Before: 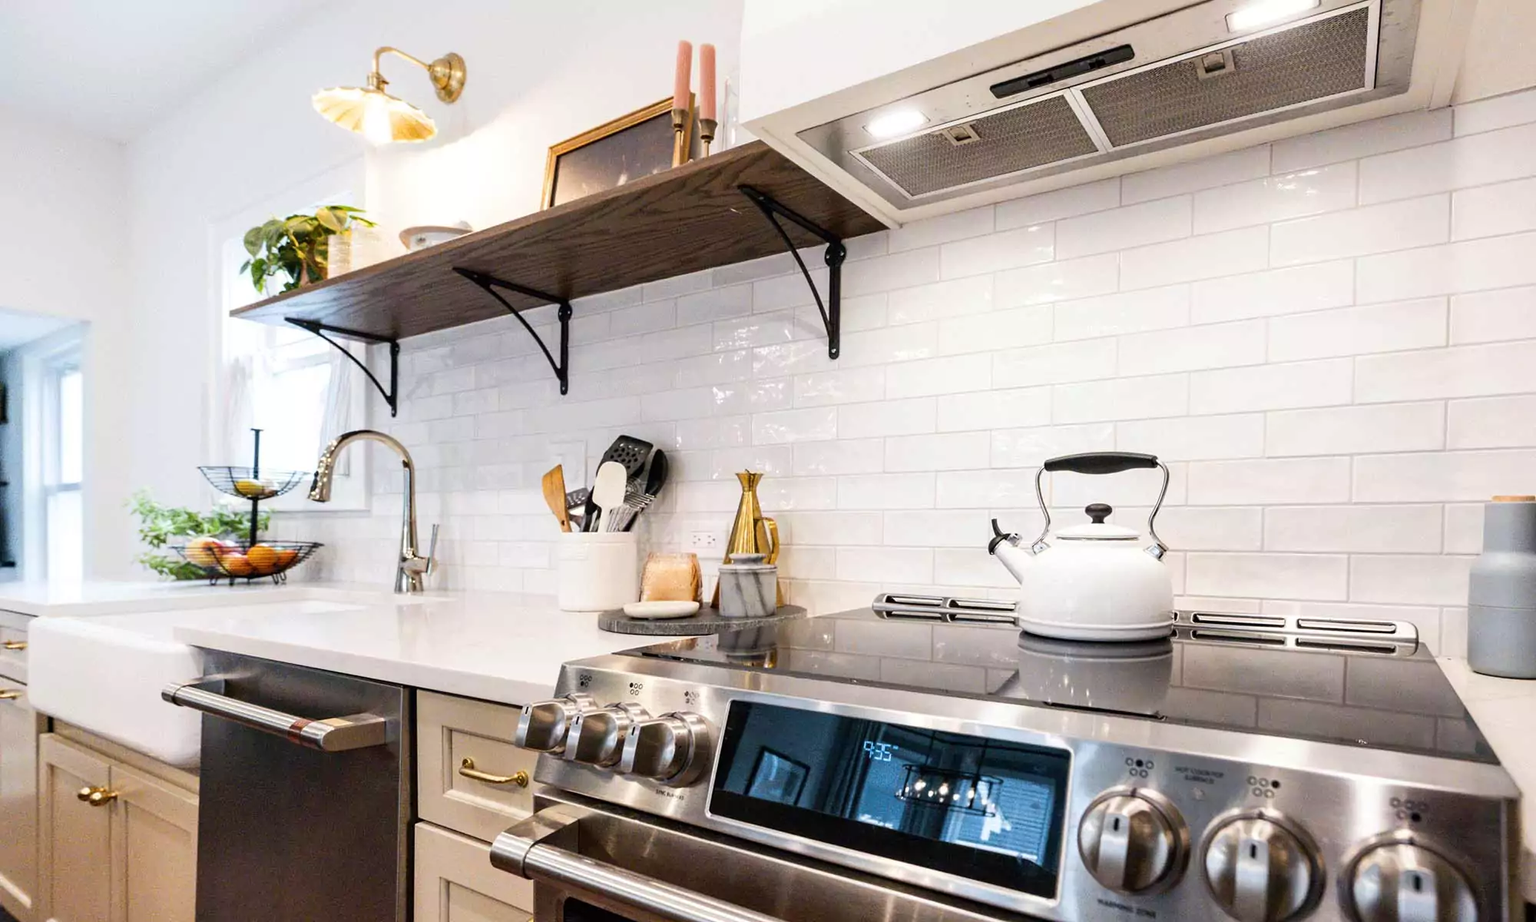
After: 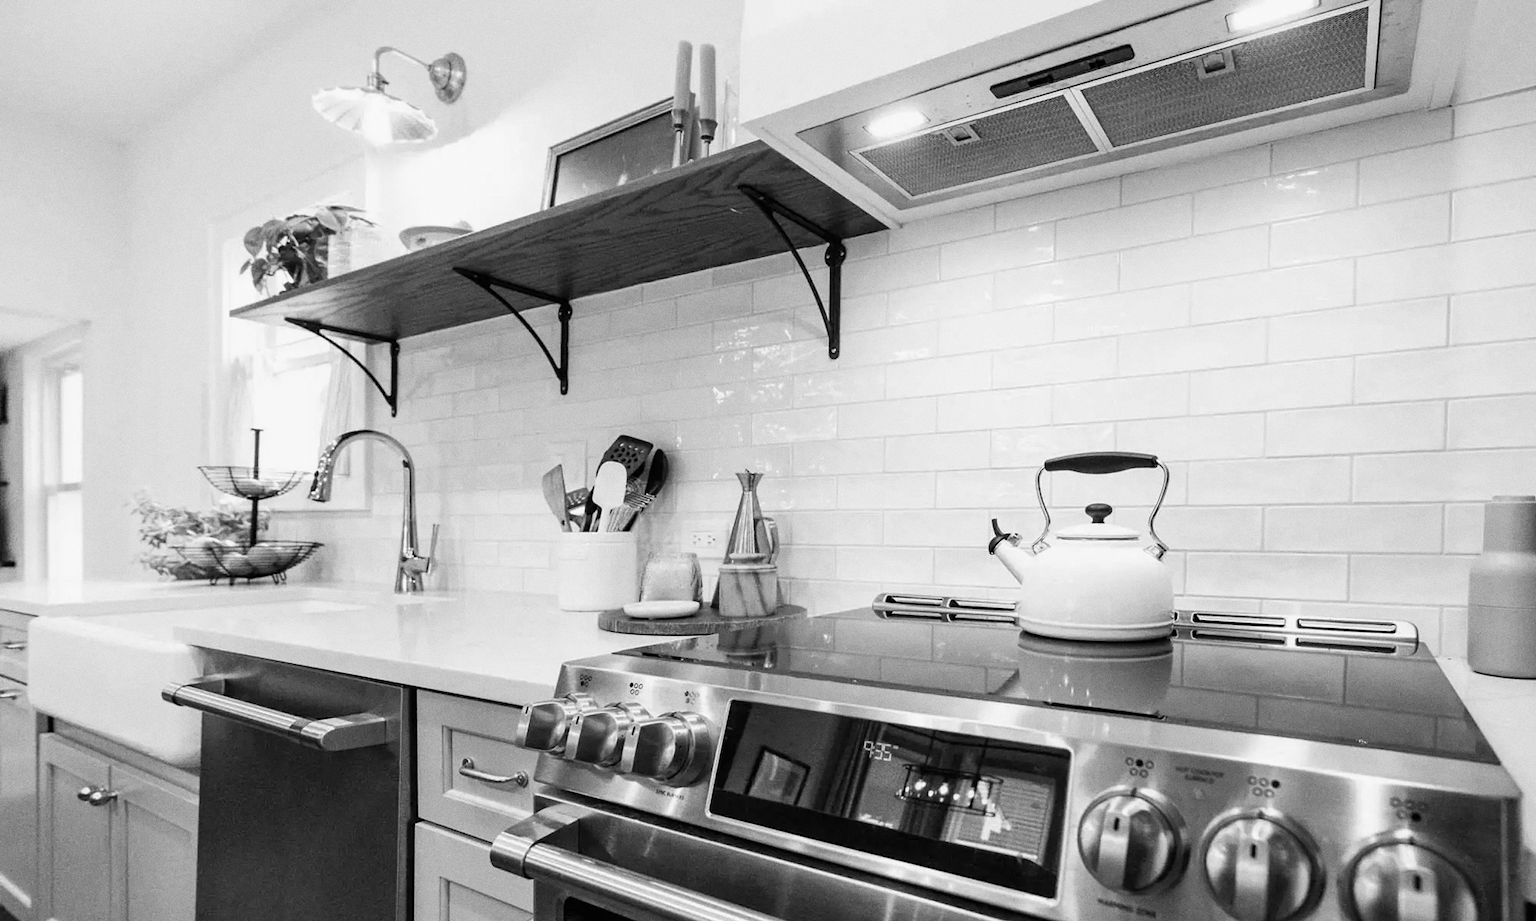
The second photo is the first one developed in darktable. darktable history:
monochrome: a -35.87, b 49.73, size 1.7
grain: coarseness 0.47 ISO
color balance: mode lift, gamma, gain (sRGB)
